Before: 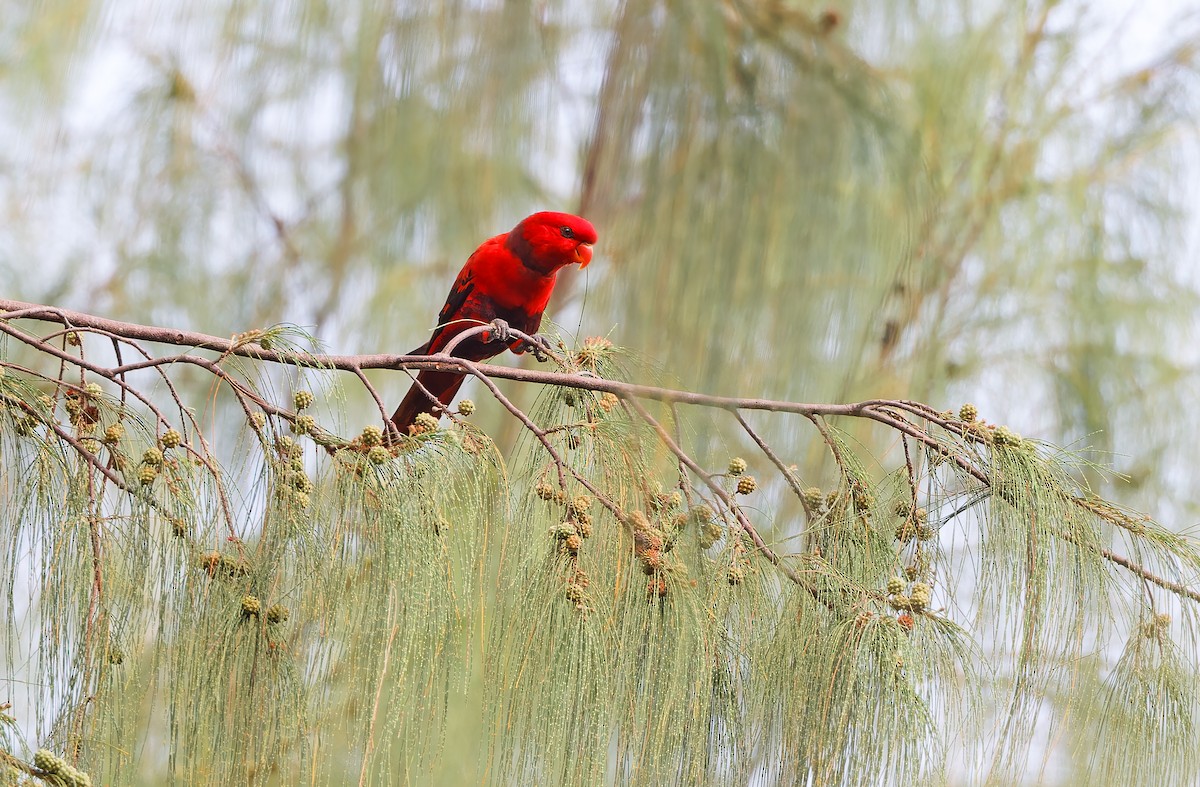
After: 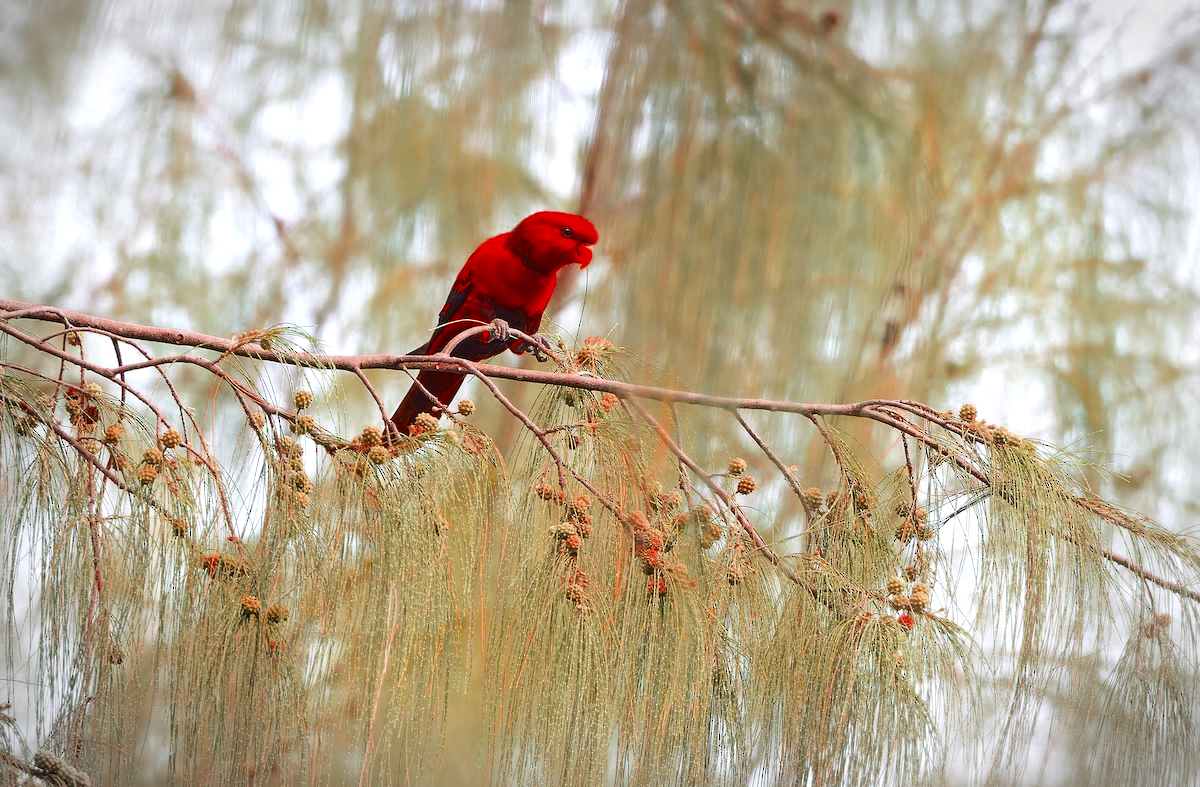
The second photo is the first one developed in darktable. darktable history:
color balance rgb: perceptual saturation grading › global saturation 29.895%, perceptual brilliance grading › highlights 11.298%
vignetting: fall-off start 79.49%, width/height ratio 1.326
color zones: curves: ch0 [(0, 0.299) (0.25, 0.383) (0.456, 0.352) (0.736, 0.571)]; ch1 [(0, 0.63) (0.151, 0.568) (0.254, 0.416) (0.47, 0.558) (0.732, 0.37) (0.909, 0.492)]; ch2 [(0.004, 0.604) (0.158, 0.443) (0.257, 0.403) (0.761, 0.468)]
tone equalizer: on, module defaults
shadows and highlights: radius 95.67, shadows -14.12, white point adjustment 0.204, highlights 32.97, compress 48.23%, soften with gaussian
